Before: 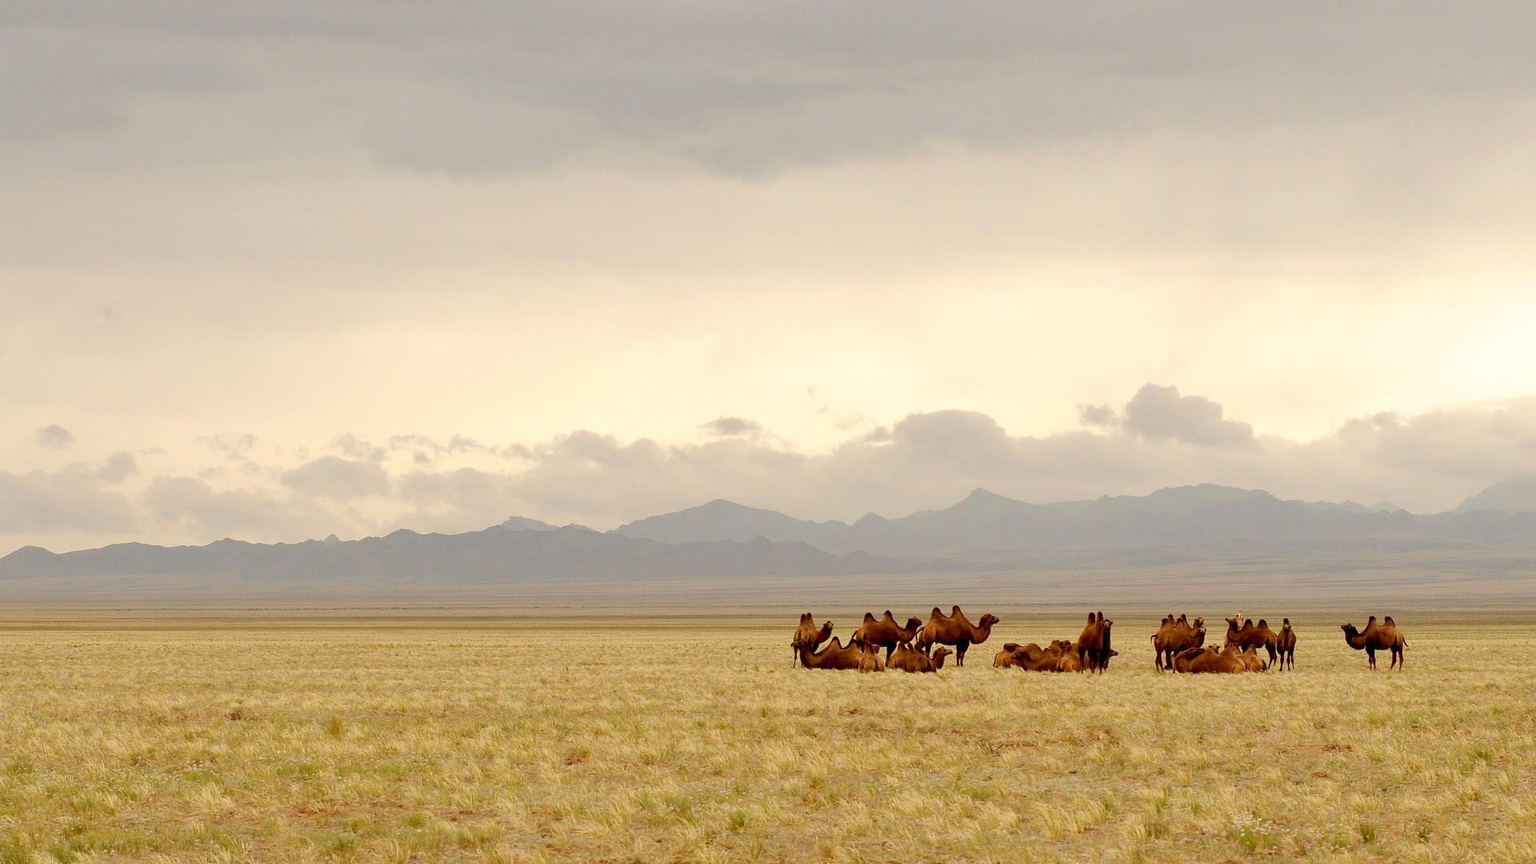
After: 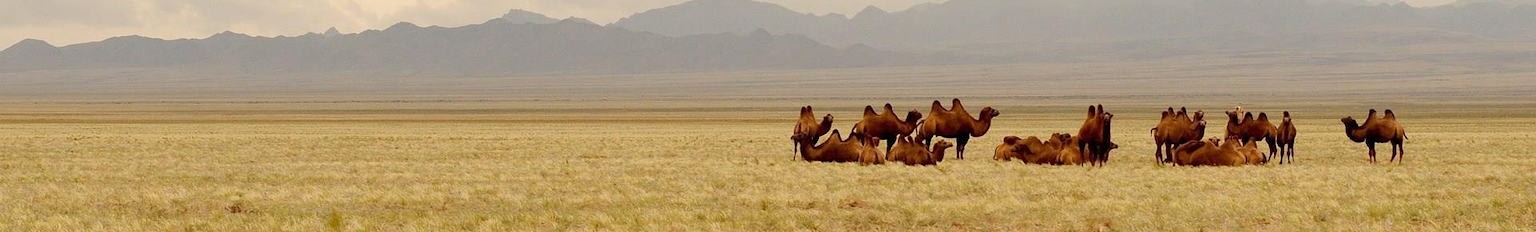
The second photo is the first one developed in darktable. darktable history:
crop and rotate: top 58.759%, bottom 14.316%
color correction: highlights b* -0.047
